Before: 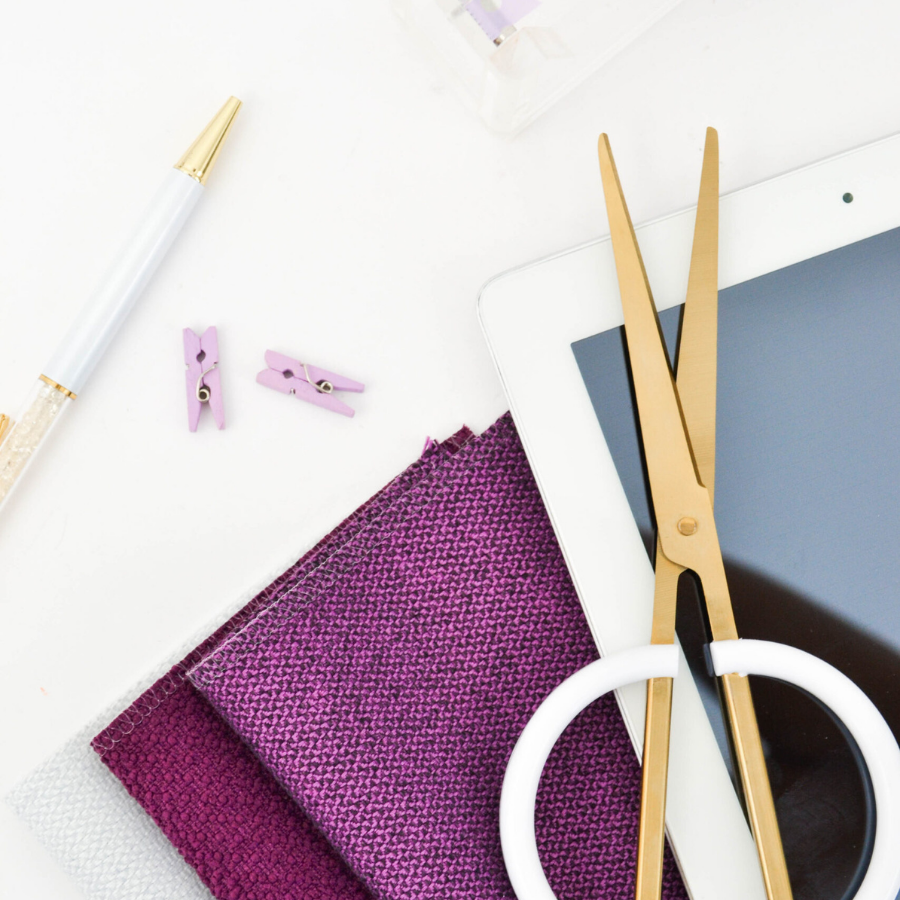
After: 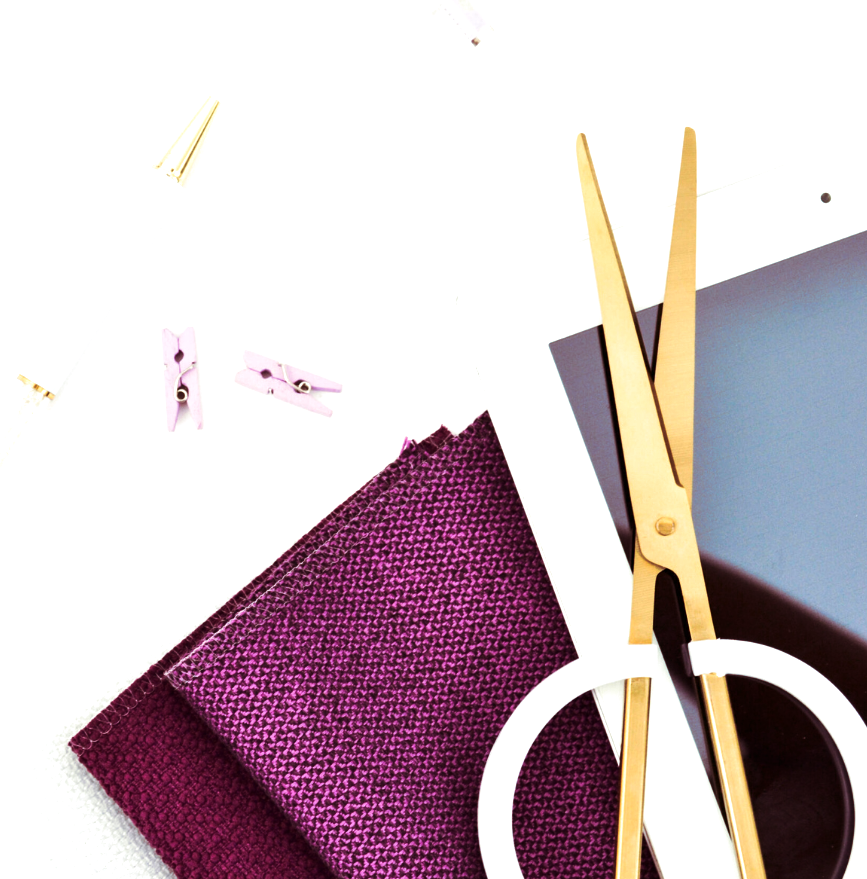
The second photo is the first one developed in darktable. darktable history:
exposure: black level correction 0, exposure 0.5 EV, compensate highlight preservation false
contrast brightness saturation: contrast 0.1, brightness -0.26, saturation 0.14
split-toning: on, module defaults
crop and rotate: left 2.536%, right 1.107%, bottom 2.246%
